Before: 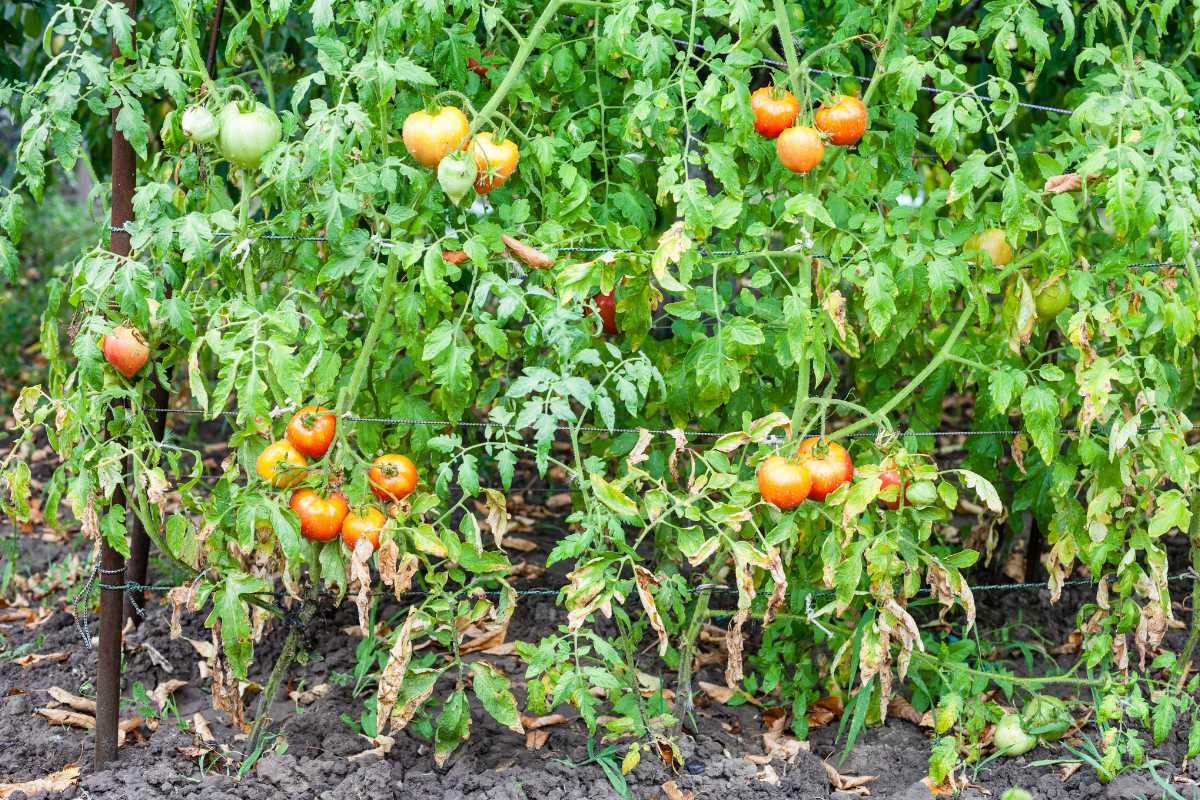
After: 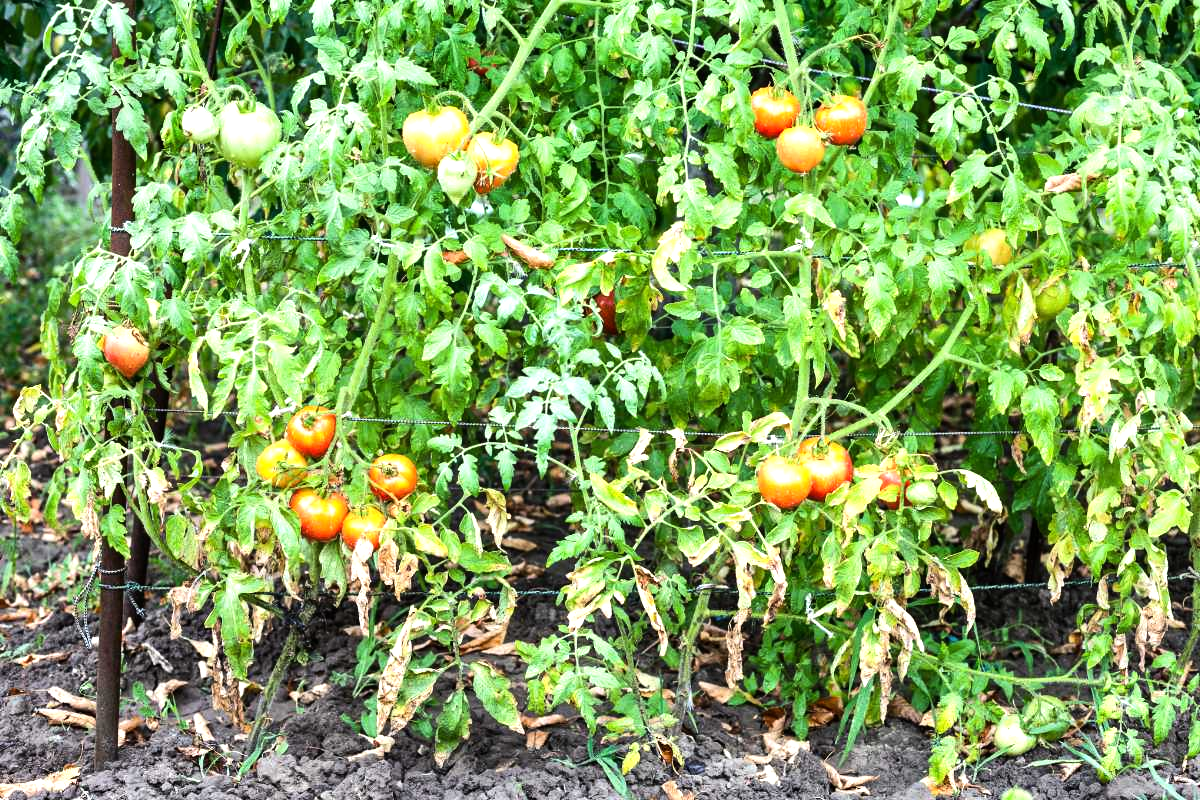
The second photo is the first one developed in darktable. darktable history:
tone equalizer: -8 EV -0.742 EV, -7 EV -0.74 EV, -6 EV -0.591 EV, -5 EV -0.384 EV, -3 EV 0.393 EV, -2 EV 0.6 EV, -1 EV 0.691 EV, +0 EV 0.741 EV, edges refinement/feathering 500, mask exposure compensation -1.57 EV, preserve details no
